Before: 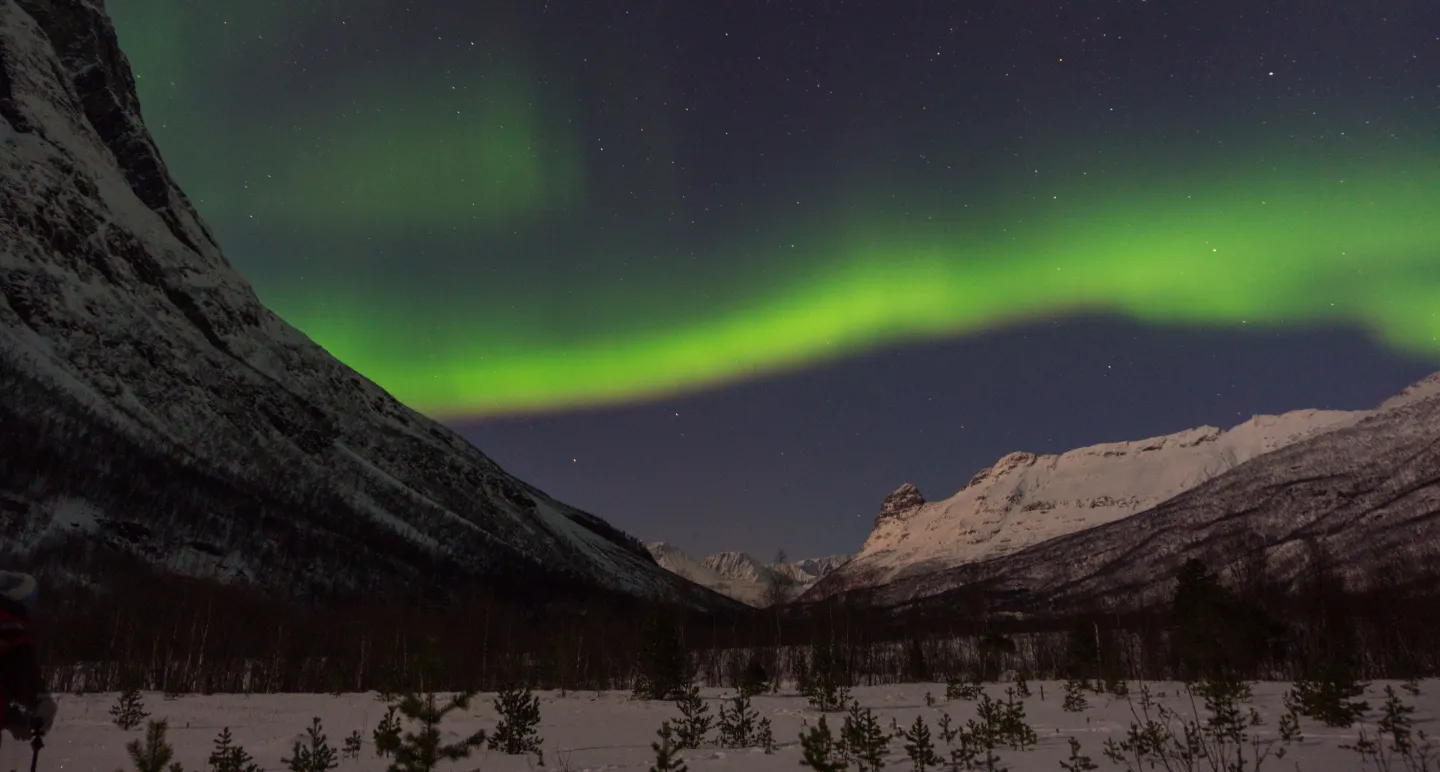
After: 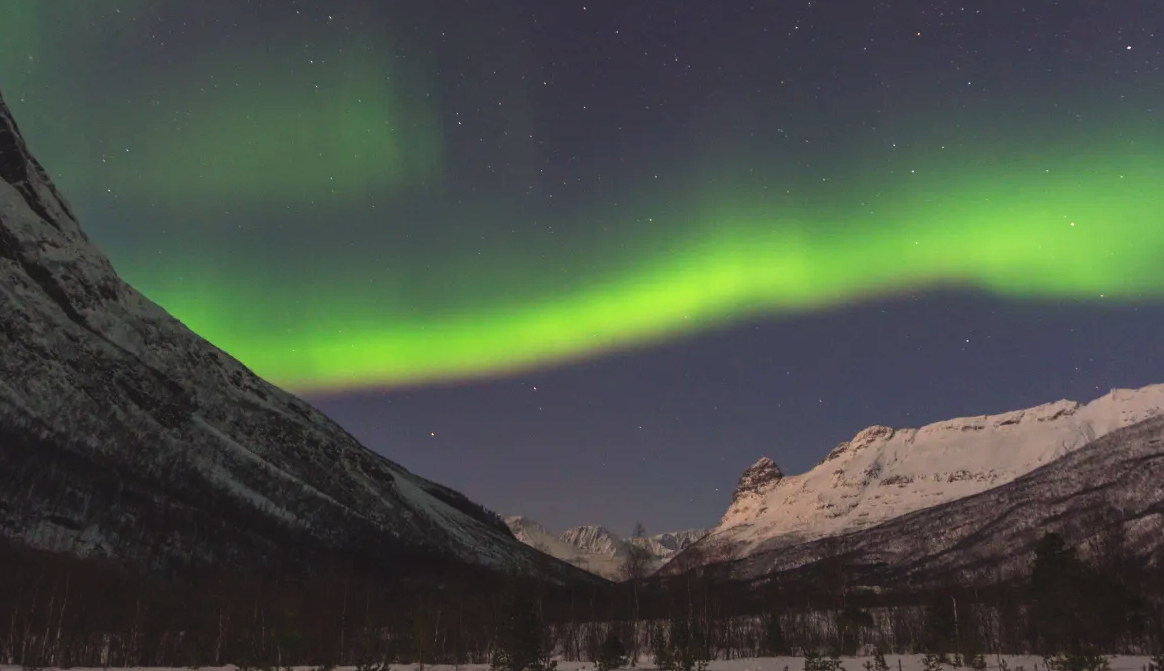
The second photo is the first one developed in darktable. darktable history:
exposure: black level correction -0.005, exposure 0.622 EV, compensate highlight preservation false
crop: left 9.929%, top 3.475%, right 9.188%, bottom 9.529%
